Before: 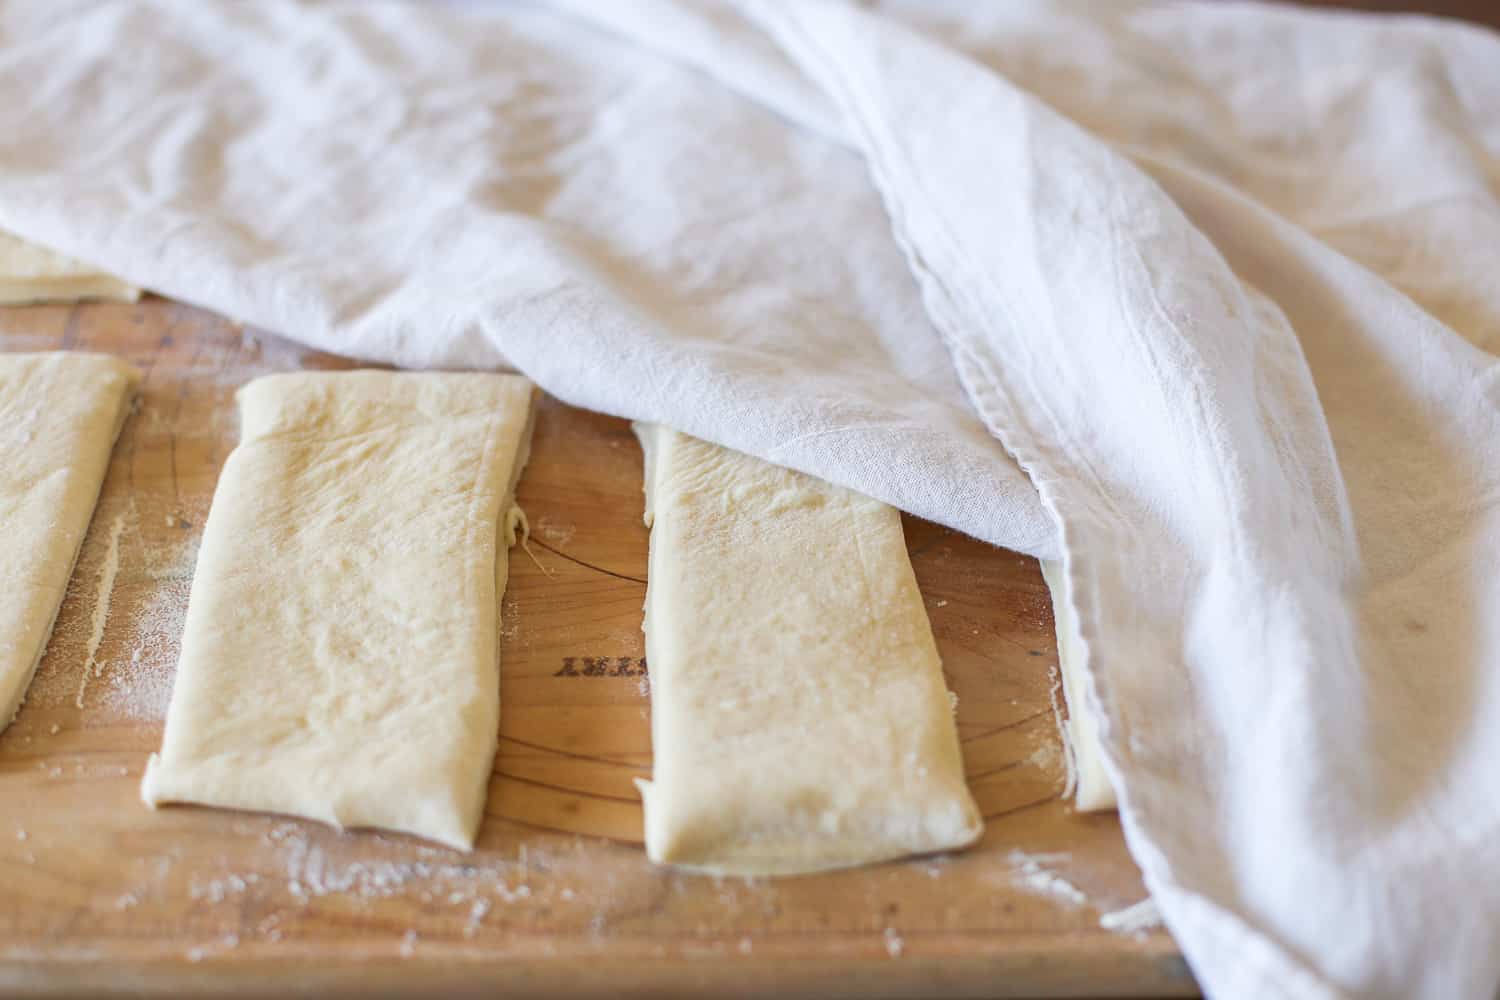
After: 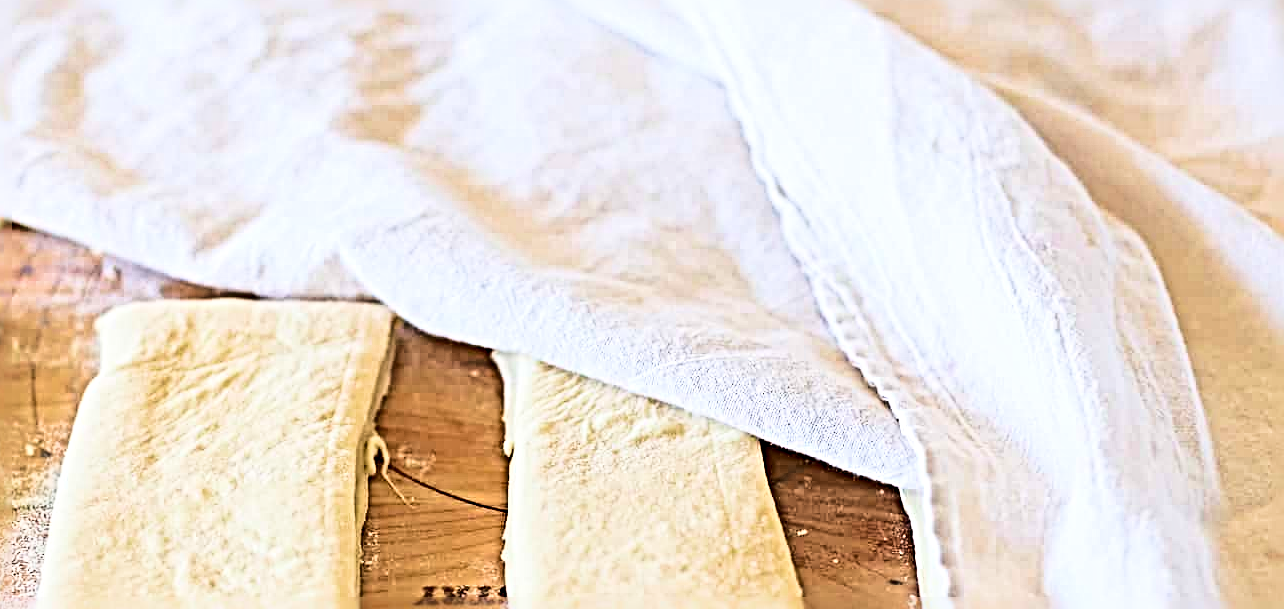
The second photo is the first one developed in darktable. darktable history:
velvia: on, module defaults
base curve: curves: ch0 [(0, 0) (0.028, 0.03) (0.121, 0.232) (0.46, 0.748) (0.859, 0.968) (1, 1)]
crop and rotate: left 9.387%, top 7.109%, right 4.966%, bottom 31.905%
sharpen: radius 6.256, amount 1.802, threshold 0.034
tone equalizer: on, module defaults
